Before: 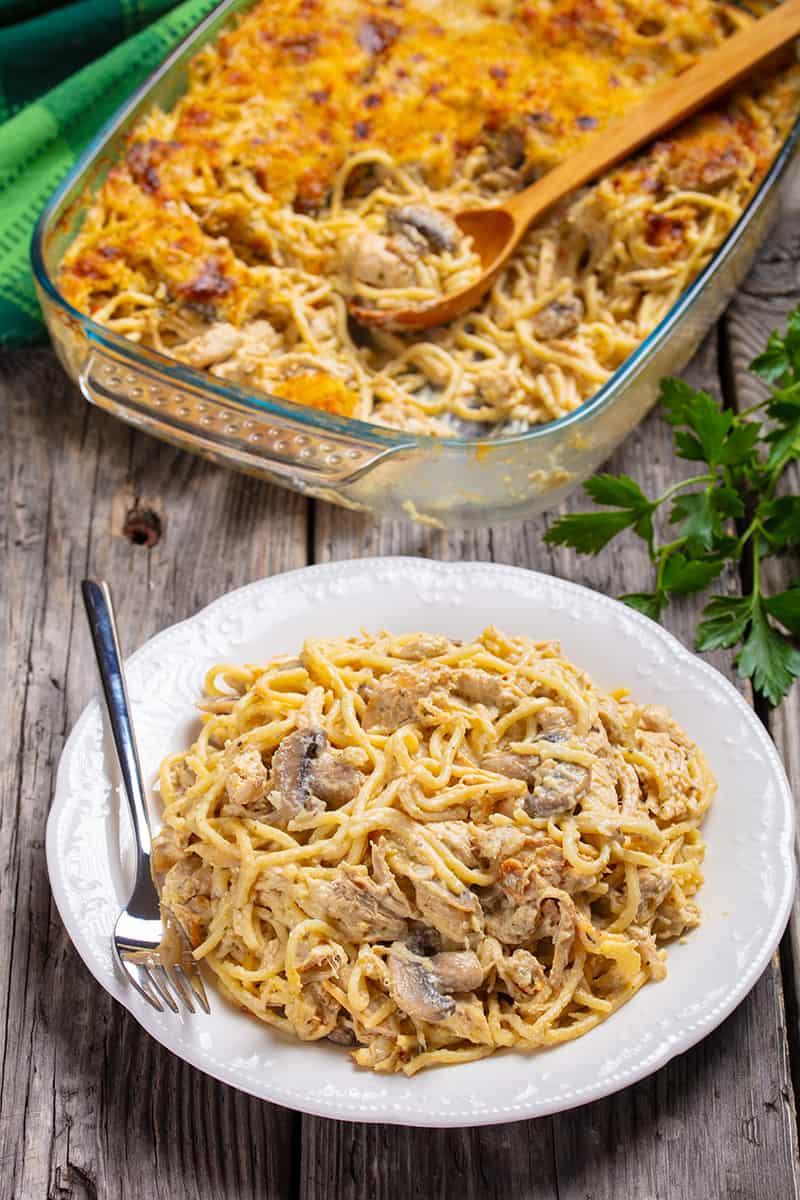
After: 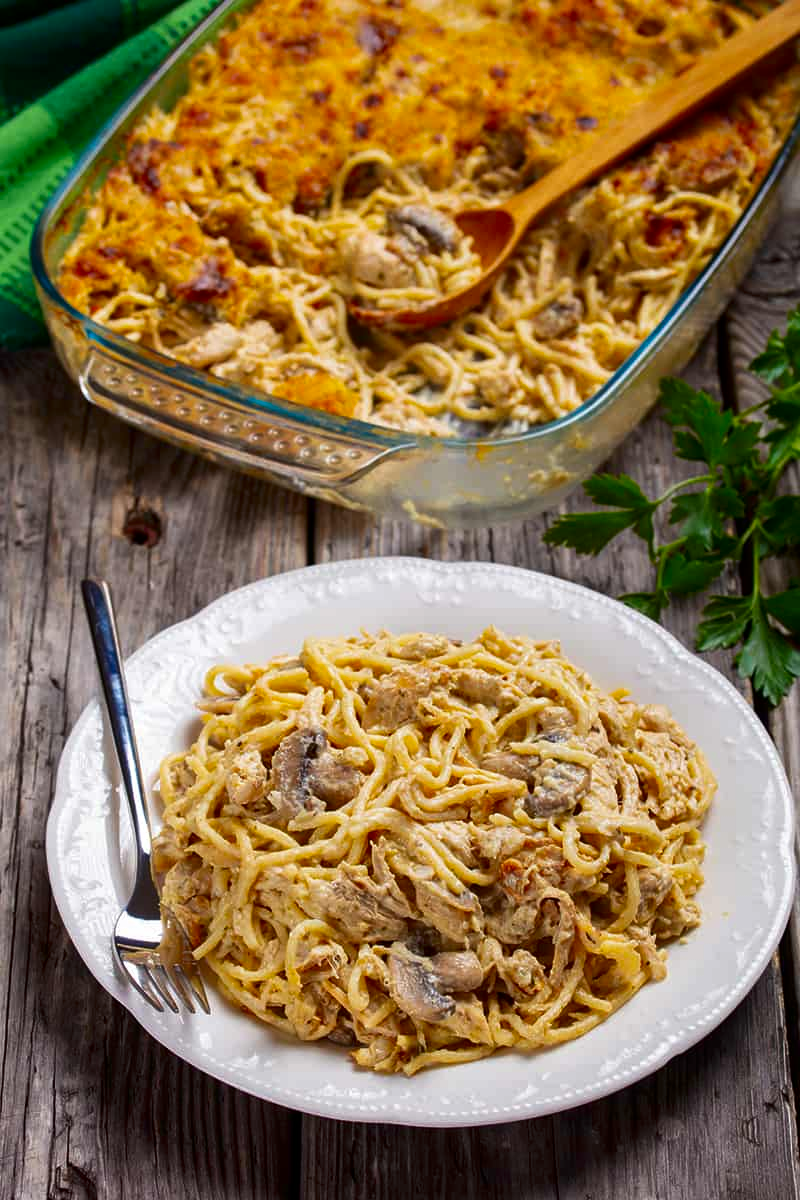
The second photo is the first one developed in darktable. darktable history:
contrast equalizer: y [[0.5 ×6], [0.5 ×6], [0.5, 0.5, 0.501, 0.545, 0.707, 0.863], [0 ×6], [0 ×6]]
contrast brightness saturation: brightness -0.2, saturation 0.08
